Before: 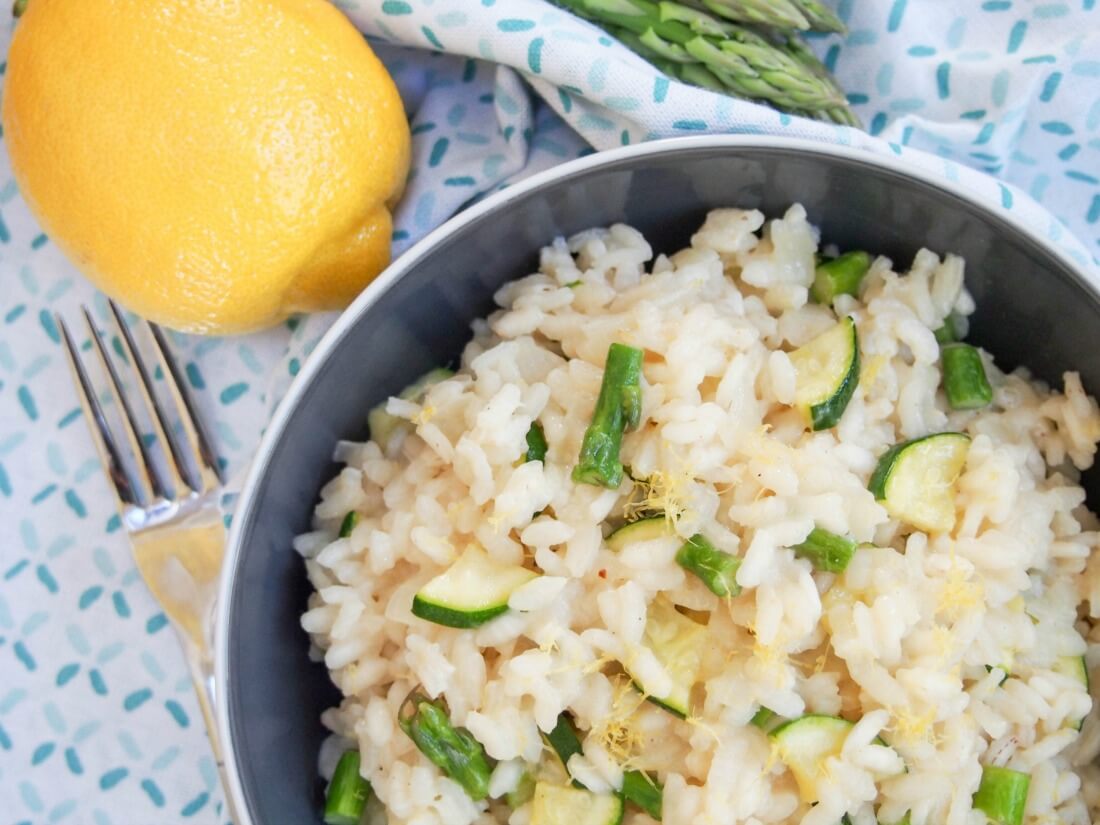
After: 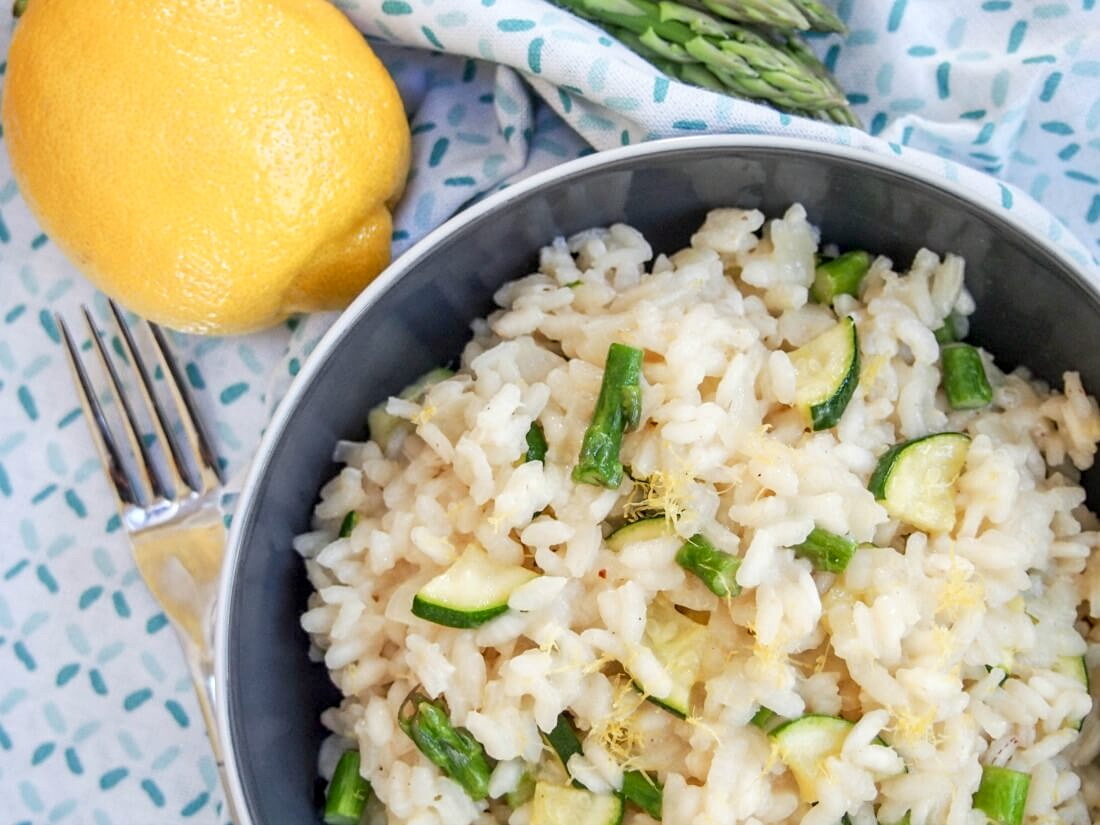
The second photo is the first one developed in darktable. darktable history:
sharpen: amount 0.209
local contrast: detail 130%
